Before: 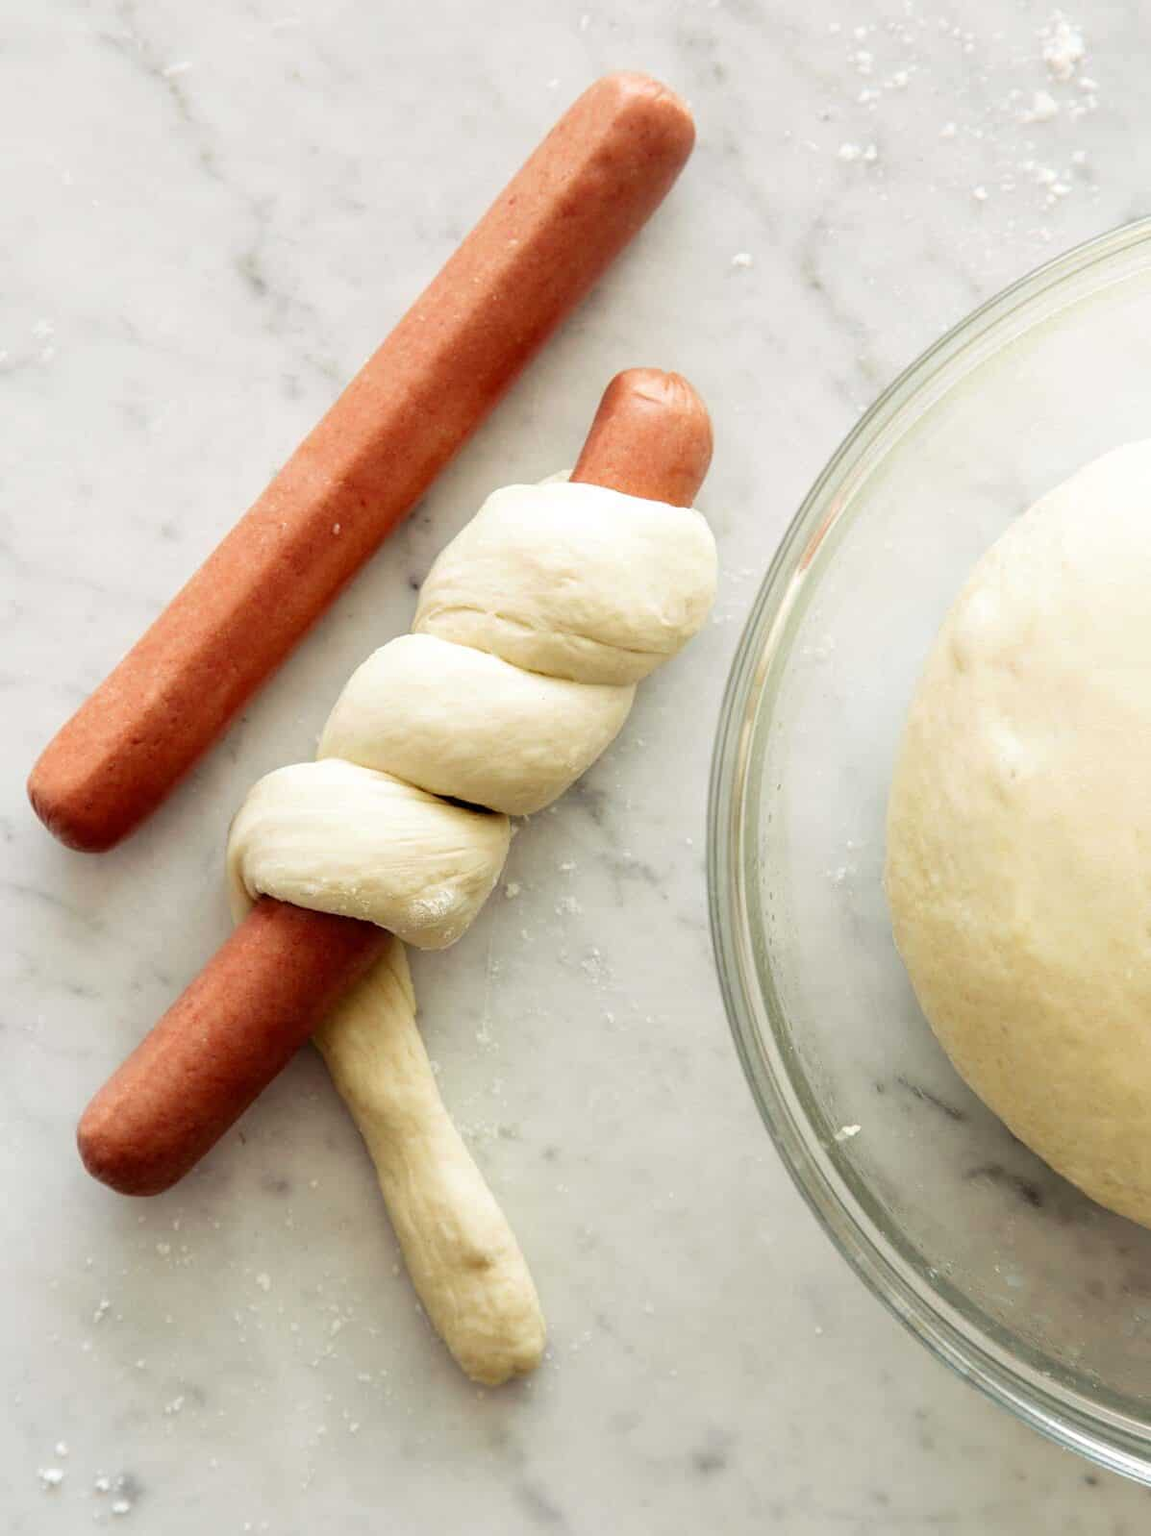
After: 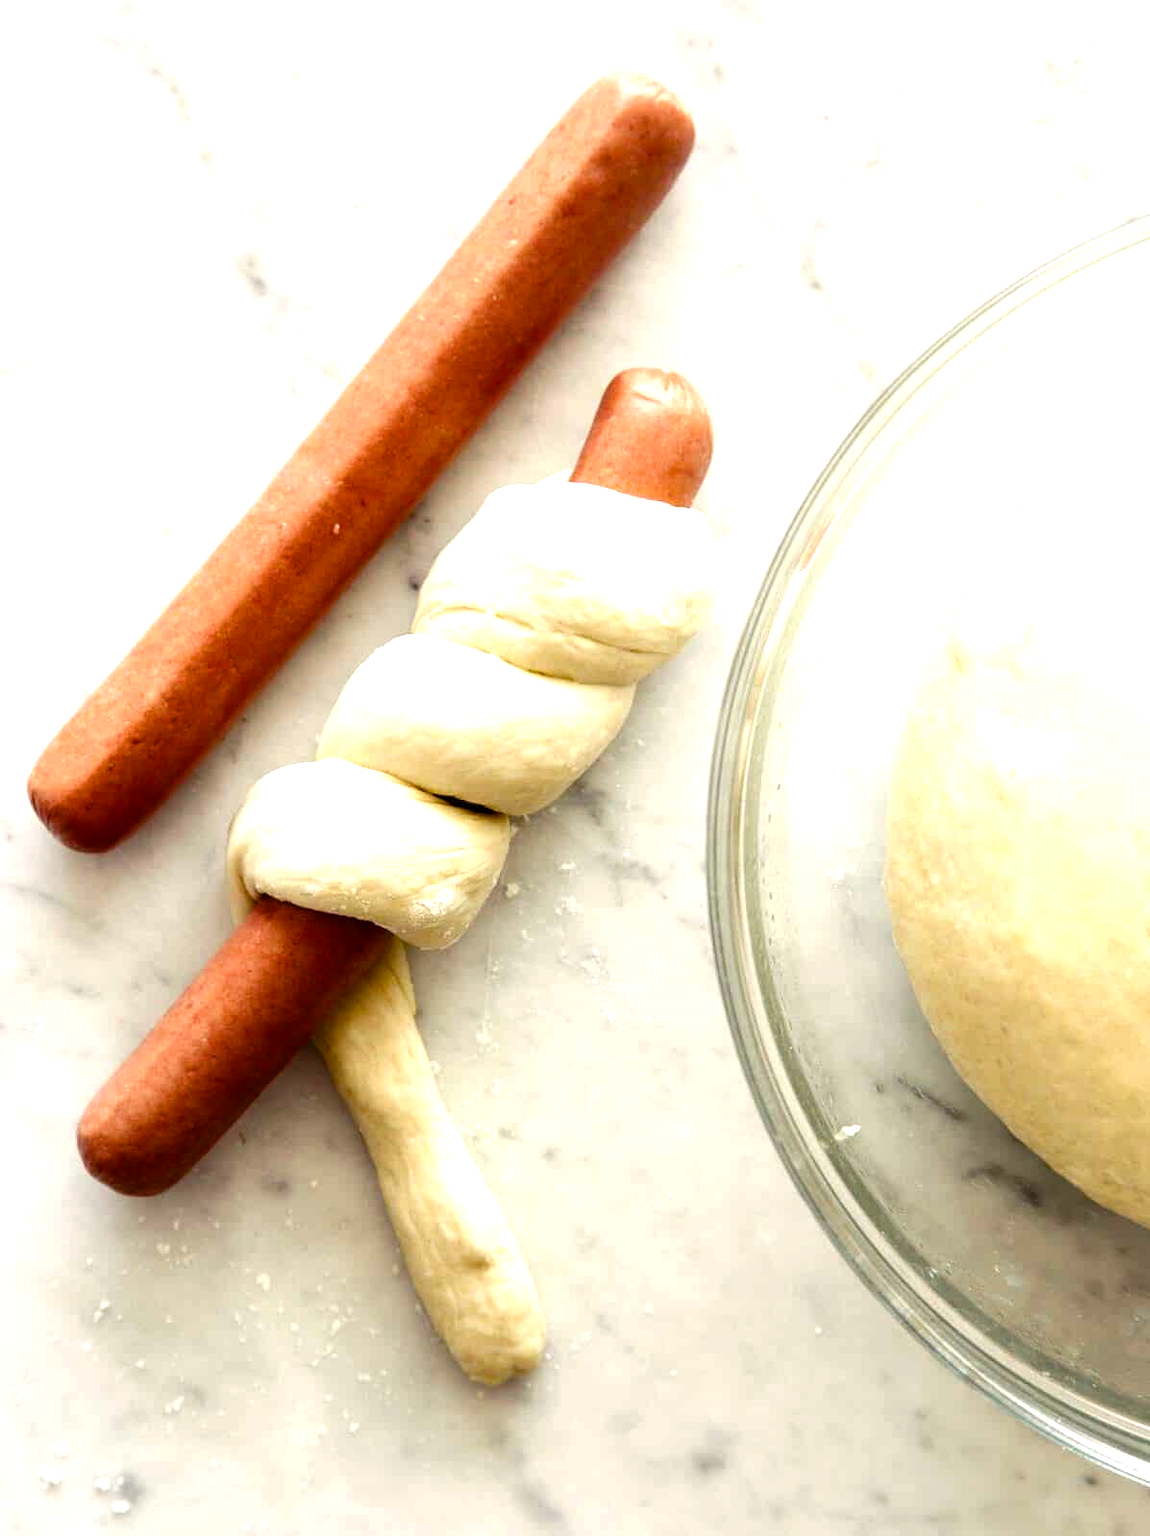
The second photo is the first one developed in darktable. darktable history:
color balance rgb: highlights gain › chroma 1.062%, highlights gain › hue 67.47°, perceptual saturation grading › global saturation 20%, perceptual saturation grading › highlights -24.987%, perceptual saturation grading › shadows 24.735%, perceptual brilliance grading › global brilliance -4.428%, perceptual brilliance grading › highlights 24.88%, perceptual brilliance grading › mid-tones 7.499%, perceptual brilliance grading › shadows -4.776%
tone equalizer: edges refinement/feathering 500, mask exposure compensation -1.57 EV, preserve details no
